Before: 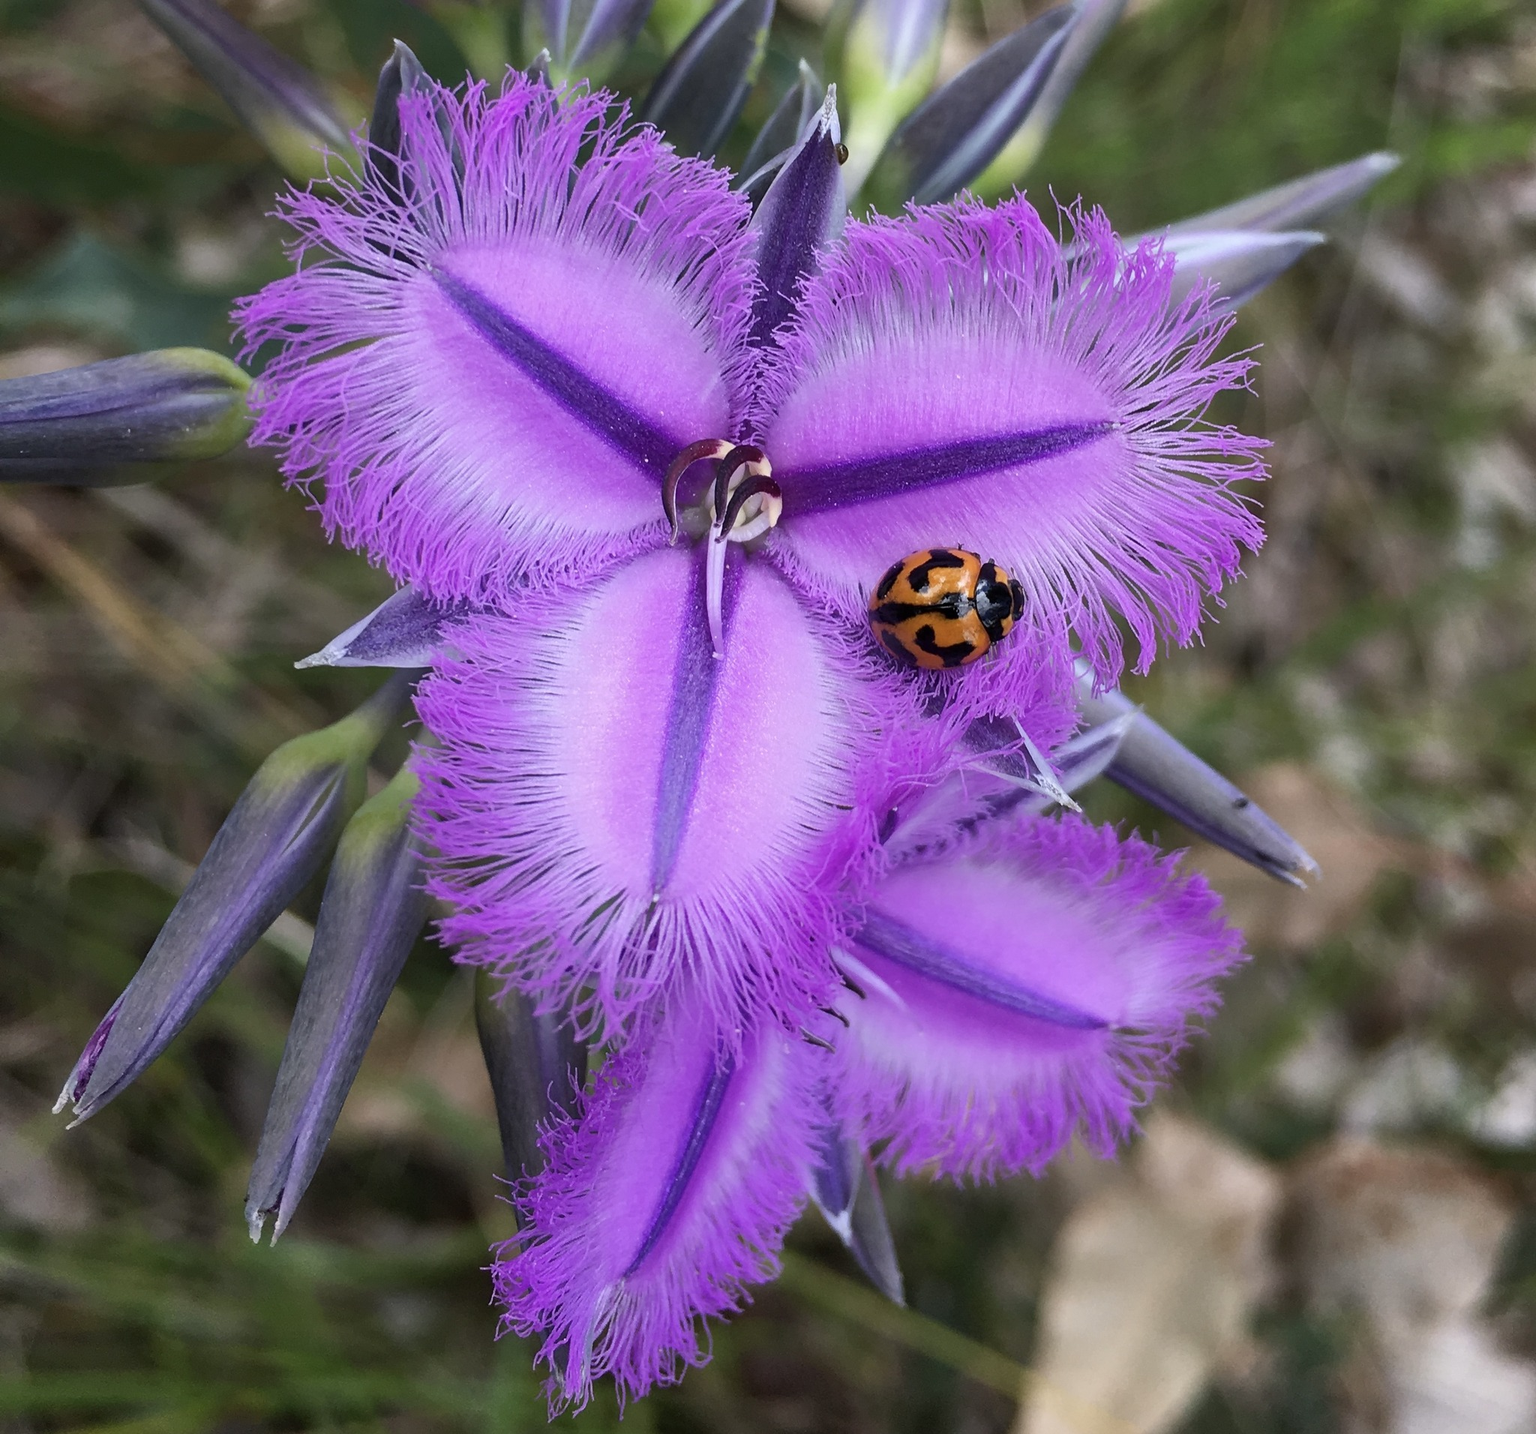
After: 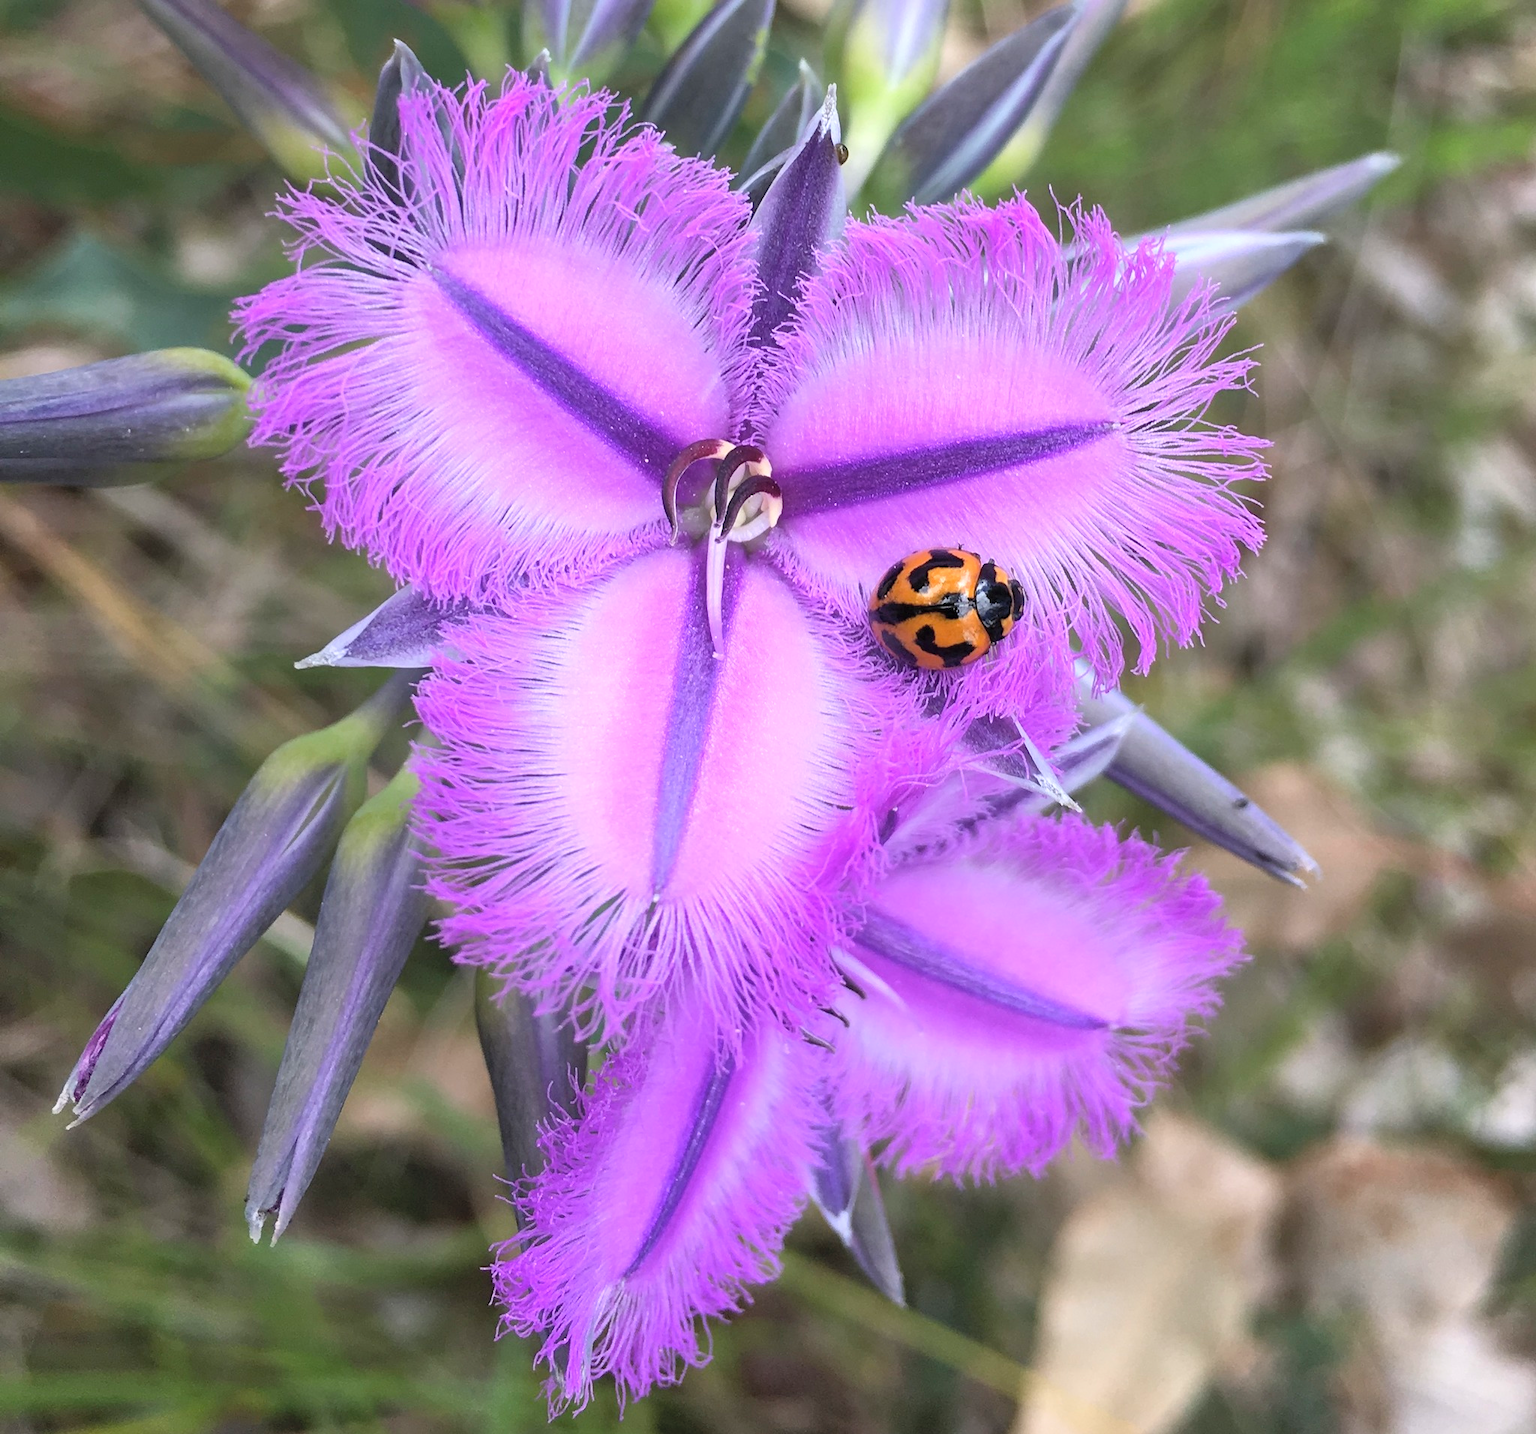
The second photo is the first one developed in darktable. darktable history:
contrast brightness saturation: brightness 0.15
exposure: exposure 0.3 EV, compensate highlight preservation false
